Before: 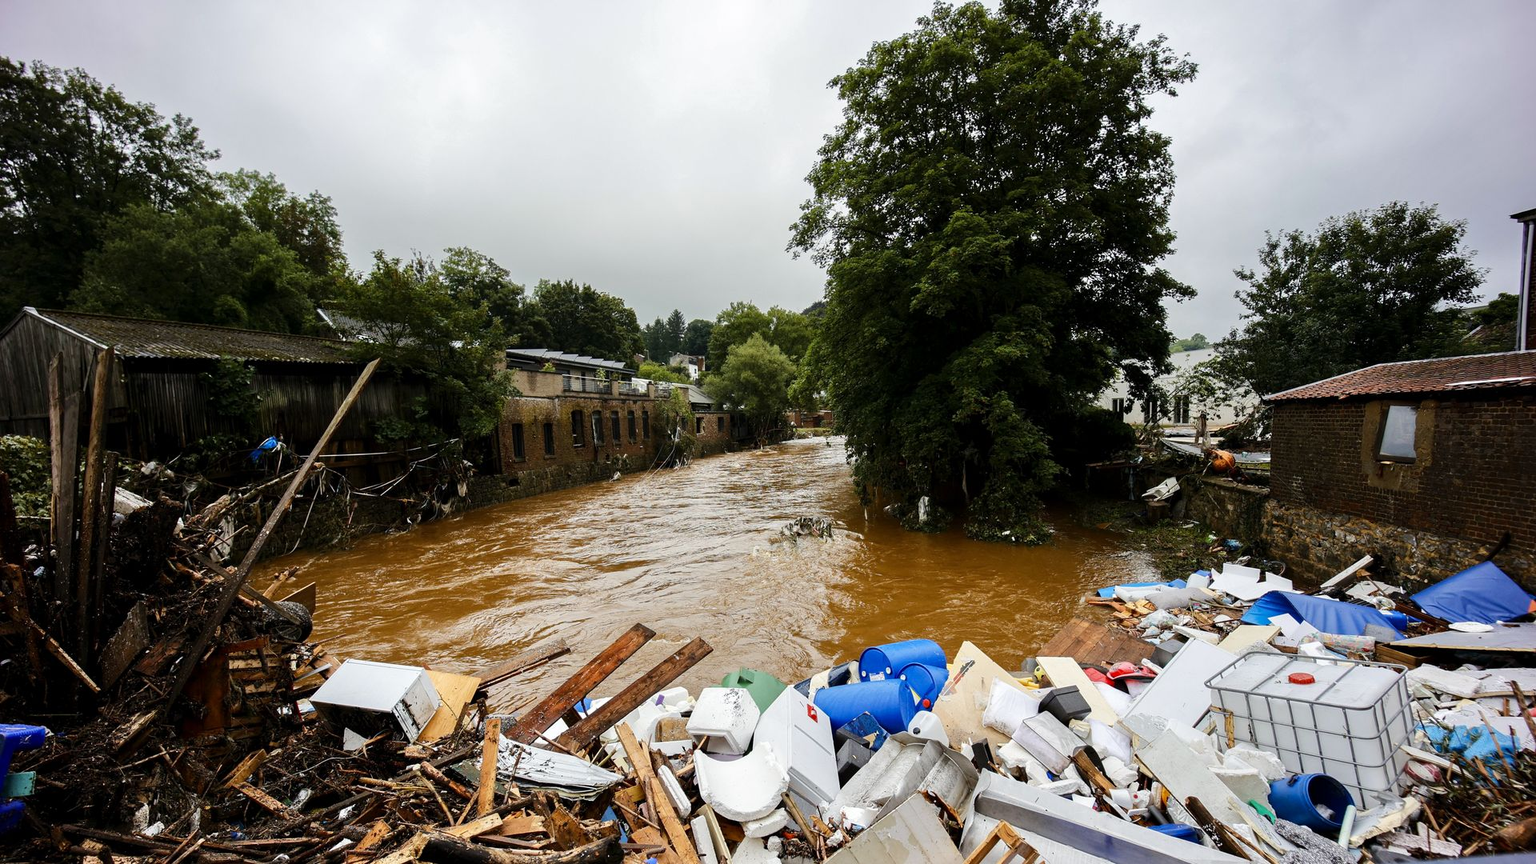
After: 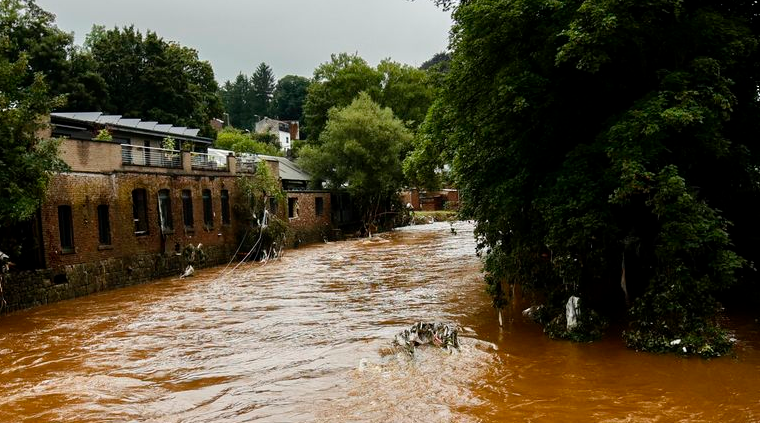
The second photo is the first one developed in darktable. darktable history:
crop: left 30.322%, top 30.074%, right 30.08%, bottom 30.049%
